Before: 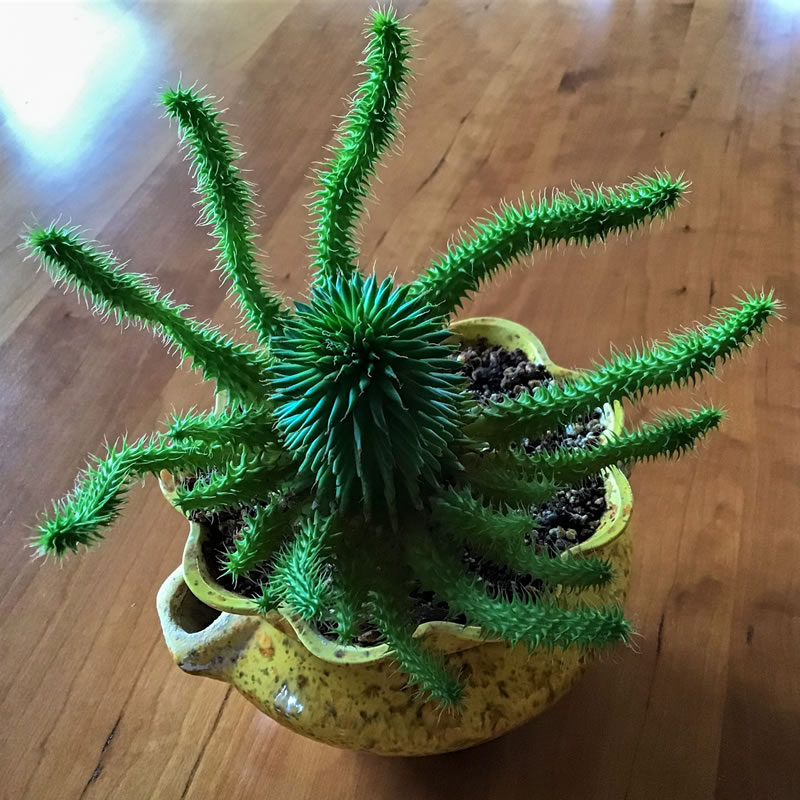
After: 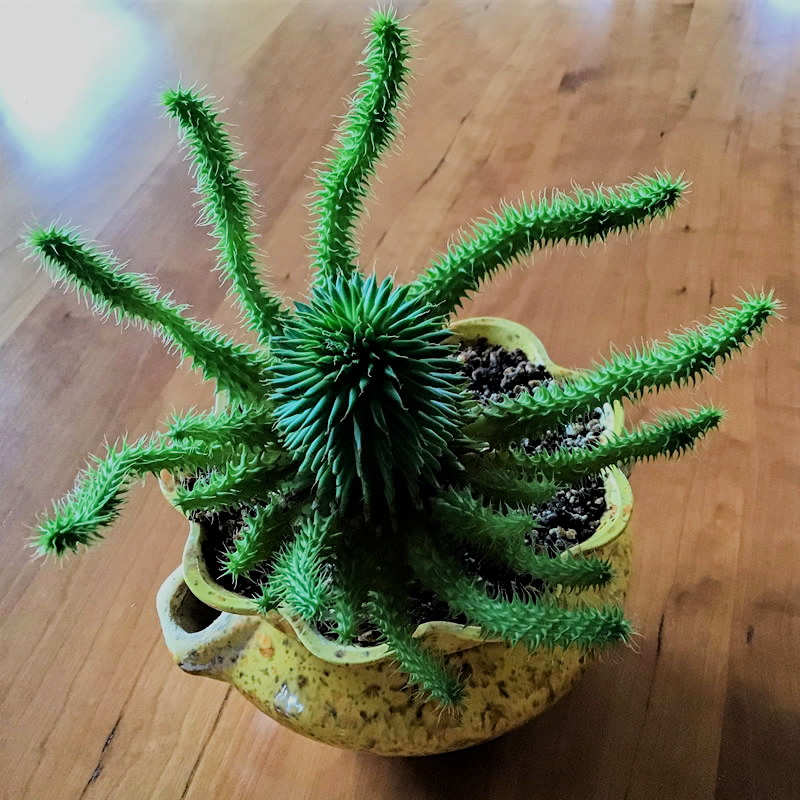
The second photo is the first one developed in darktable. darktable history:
filmic rgb: black relative exposure -6.15 EV, white relative exposure 6.97 EV, hardness 2.28
exposure: exposure 0.654 EV, compensate highlight preservation false
